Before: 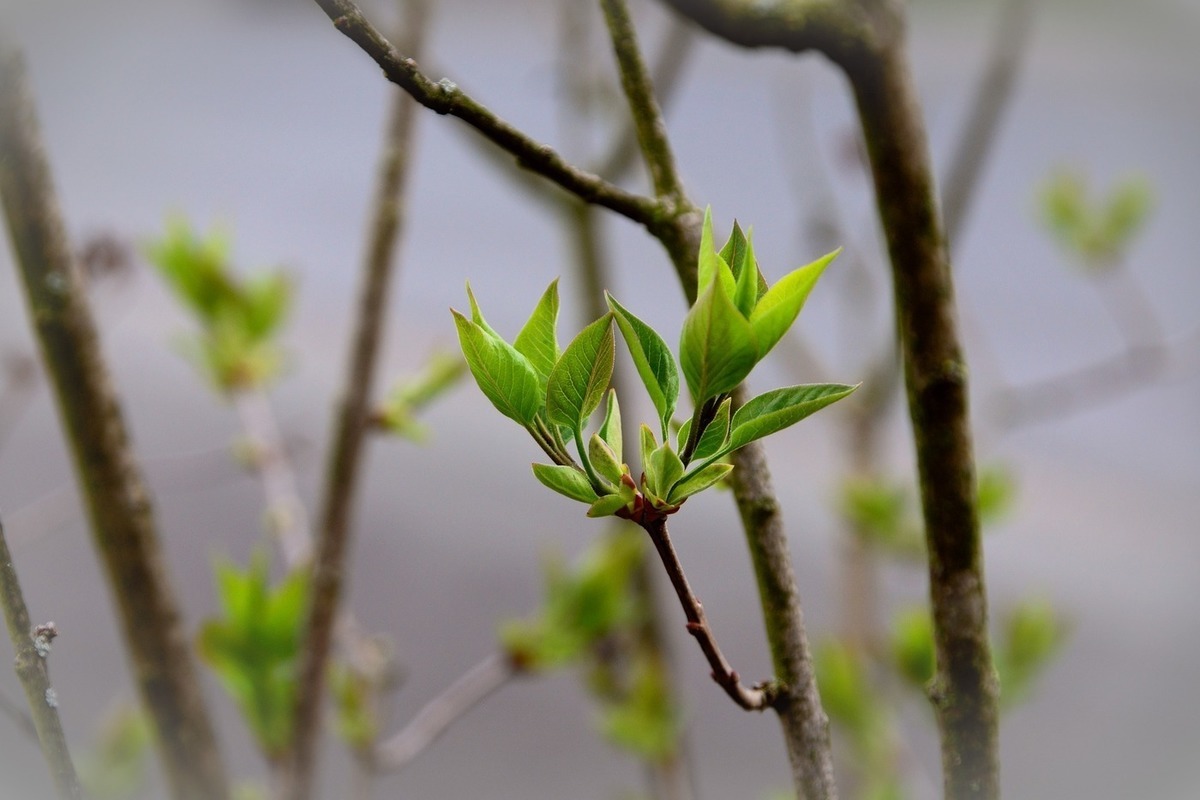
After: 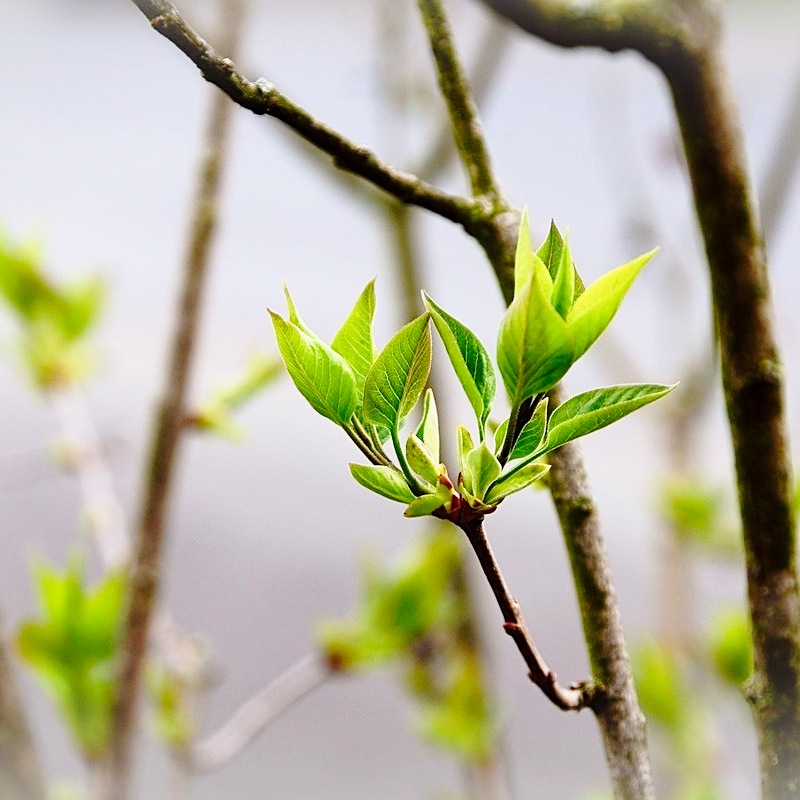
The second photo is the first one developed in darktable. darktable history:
crop and rotate: left 15.302%, right 18.012%
sharpen: on, module defaults
base curve: curves: ch0 [(0, 0) (0.028, 0.03) (0.121, 0.232) (0.46, 0.748) (0.859, 0.968) (1, 1)], preserve colors none
exposure: exposure 0.251 EV, compensate highlight preservation false
